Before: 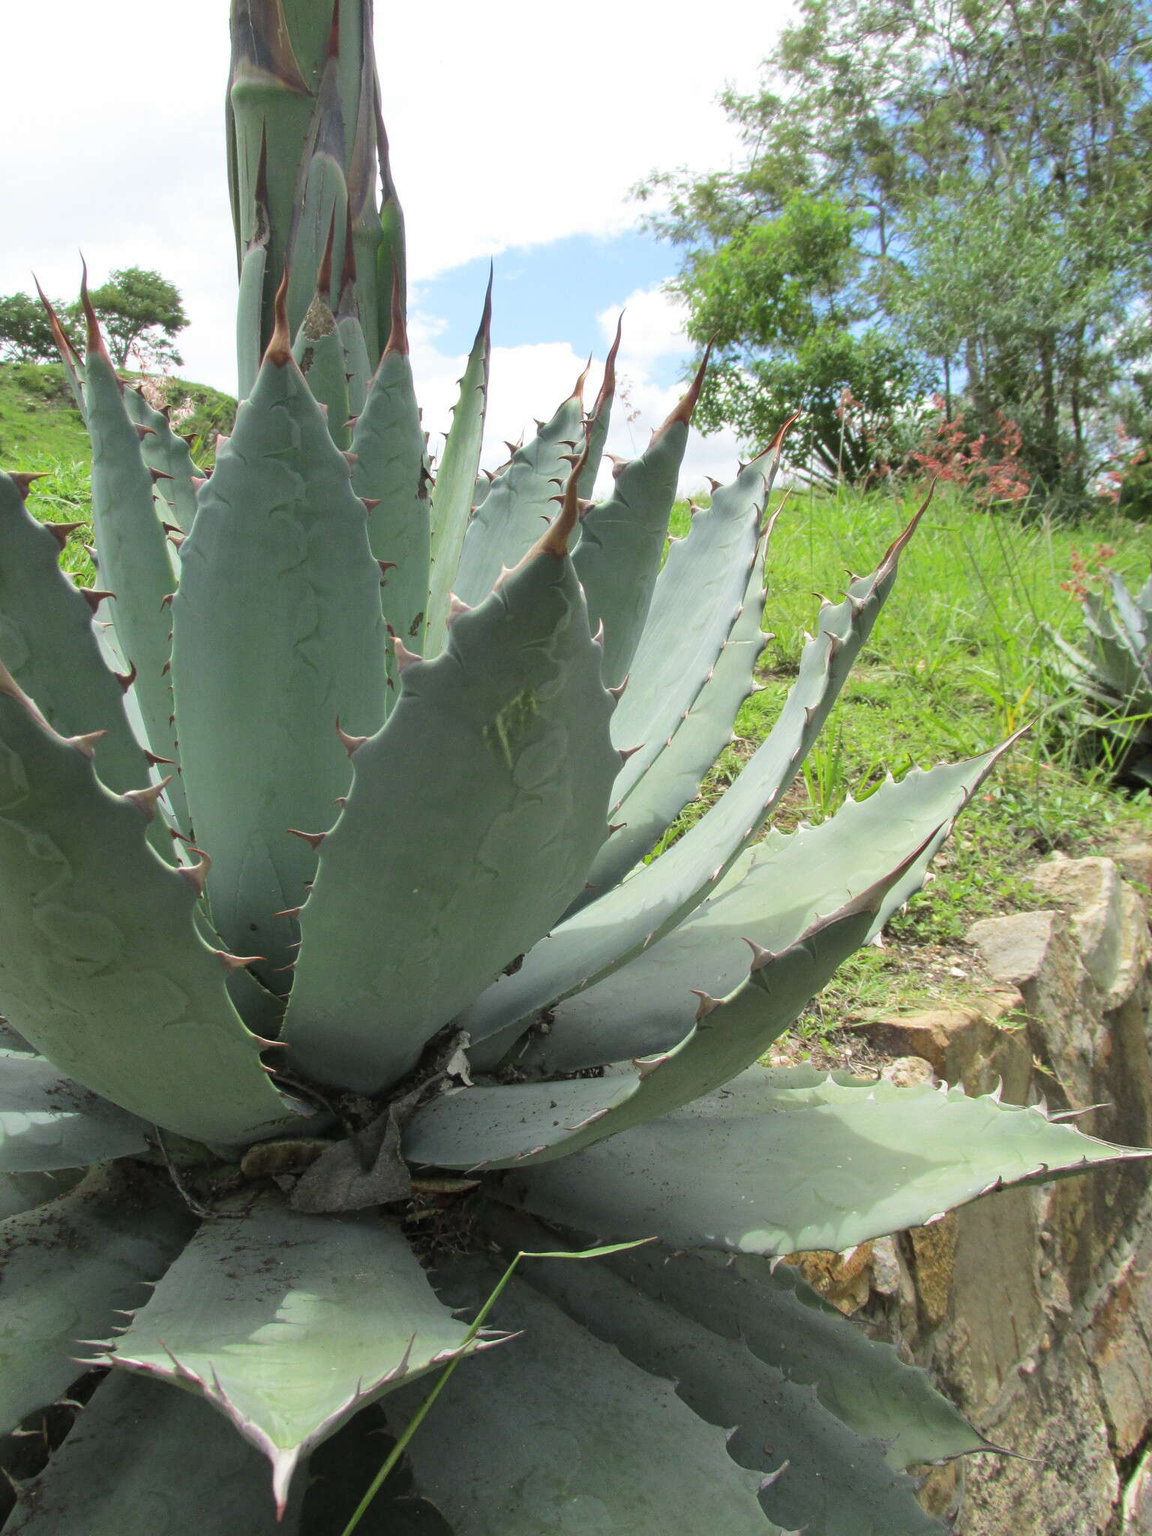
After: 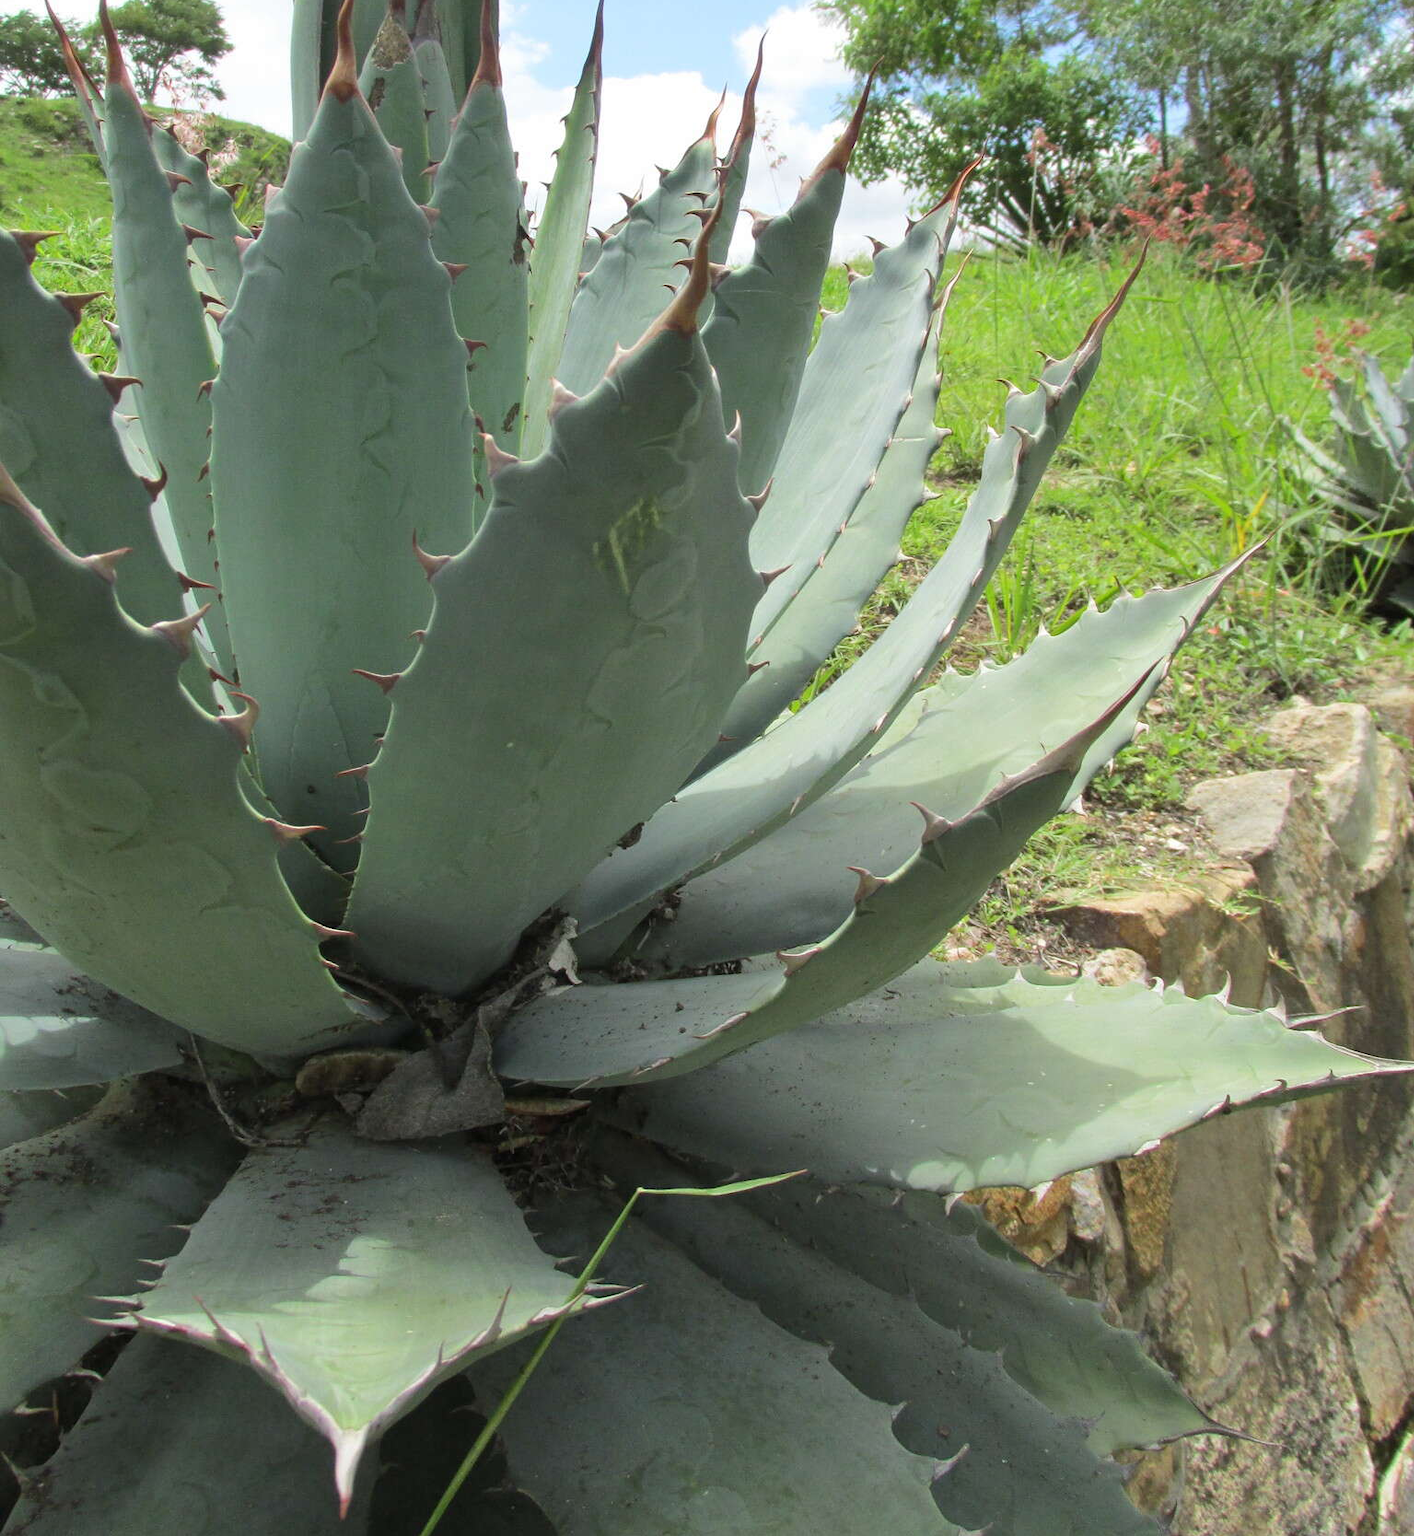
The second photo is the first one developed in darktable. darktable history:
crop and rotate: top 18.511%
